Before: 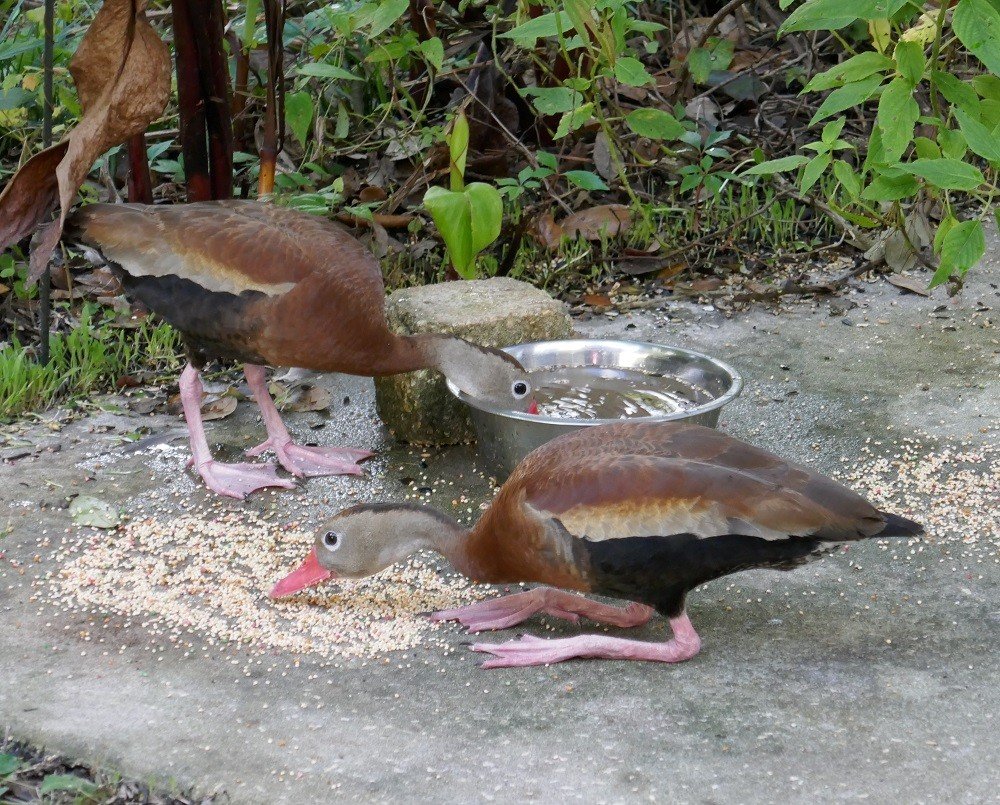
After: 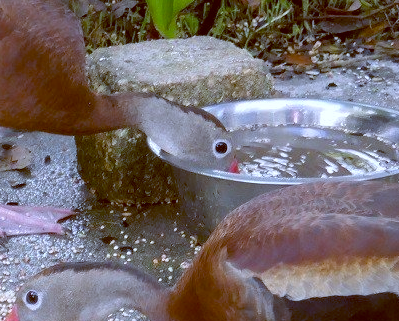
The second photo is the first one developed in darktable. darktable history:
white balance: red 0.967, blue 1.119, emerald 0.756
crop: left 30%, top 30%, right 30%, bottom 30%
color balance: lift [1, 1.015, 1.004, 0.985], gamma [1, 0.958, 0.971, 1.042], gain [1, 0.956, 0.977, 1.044]
